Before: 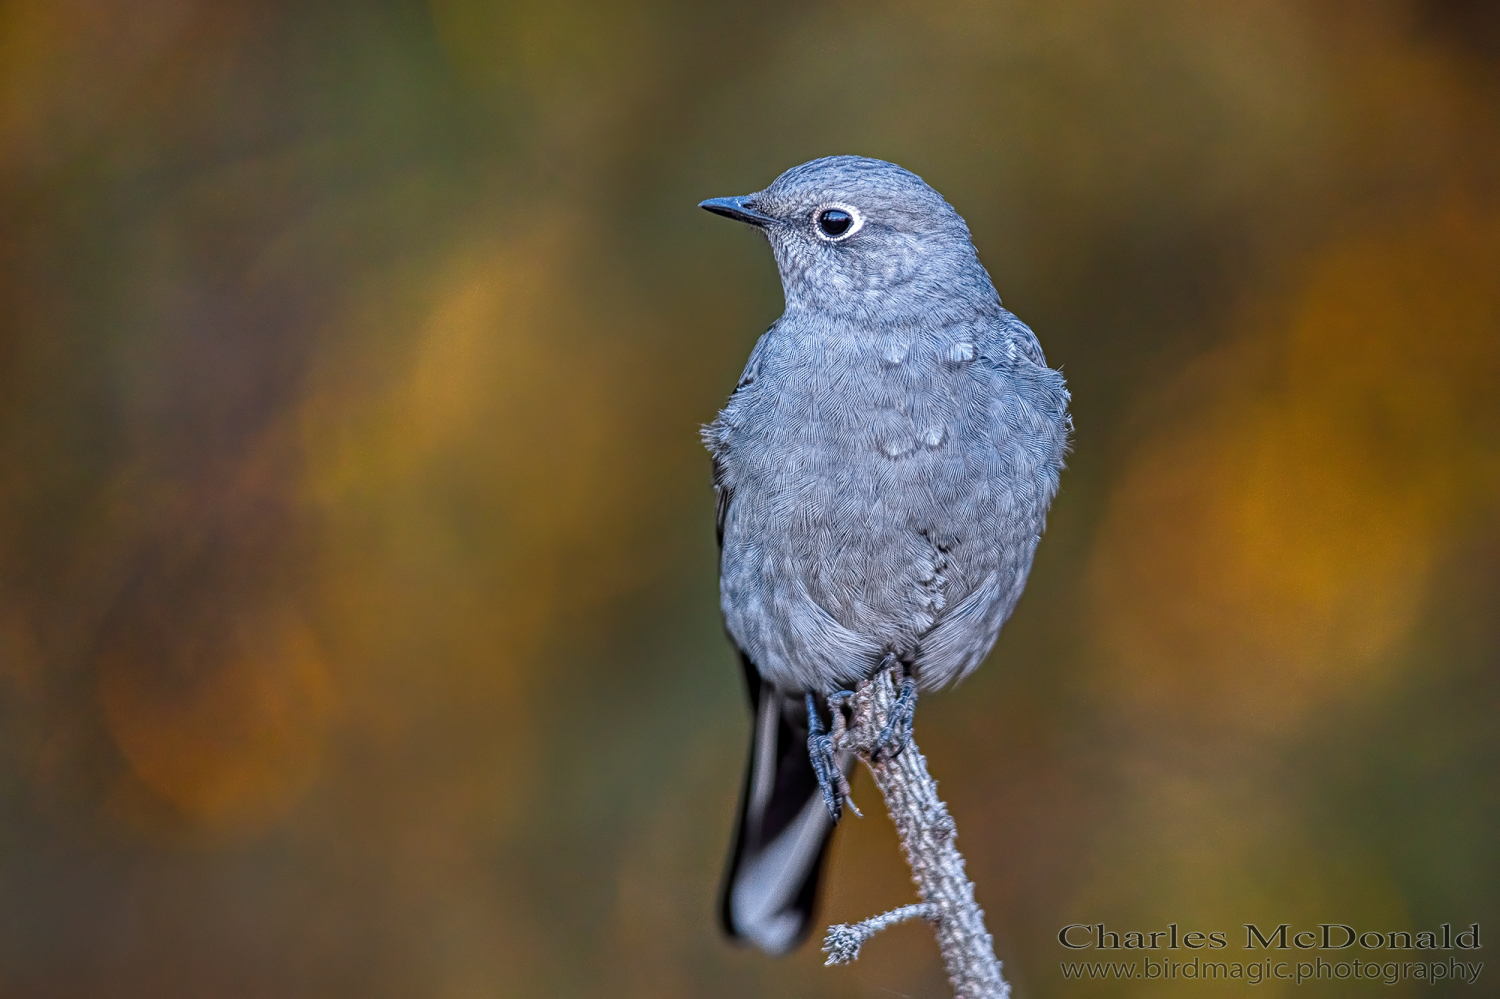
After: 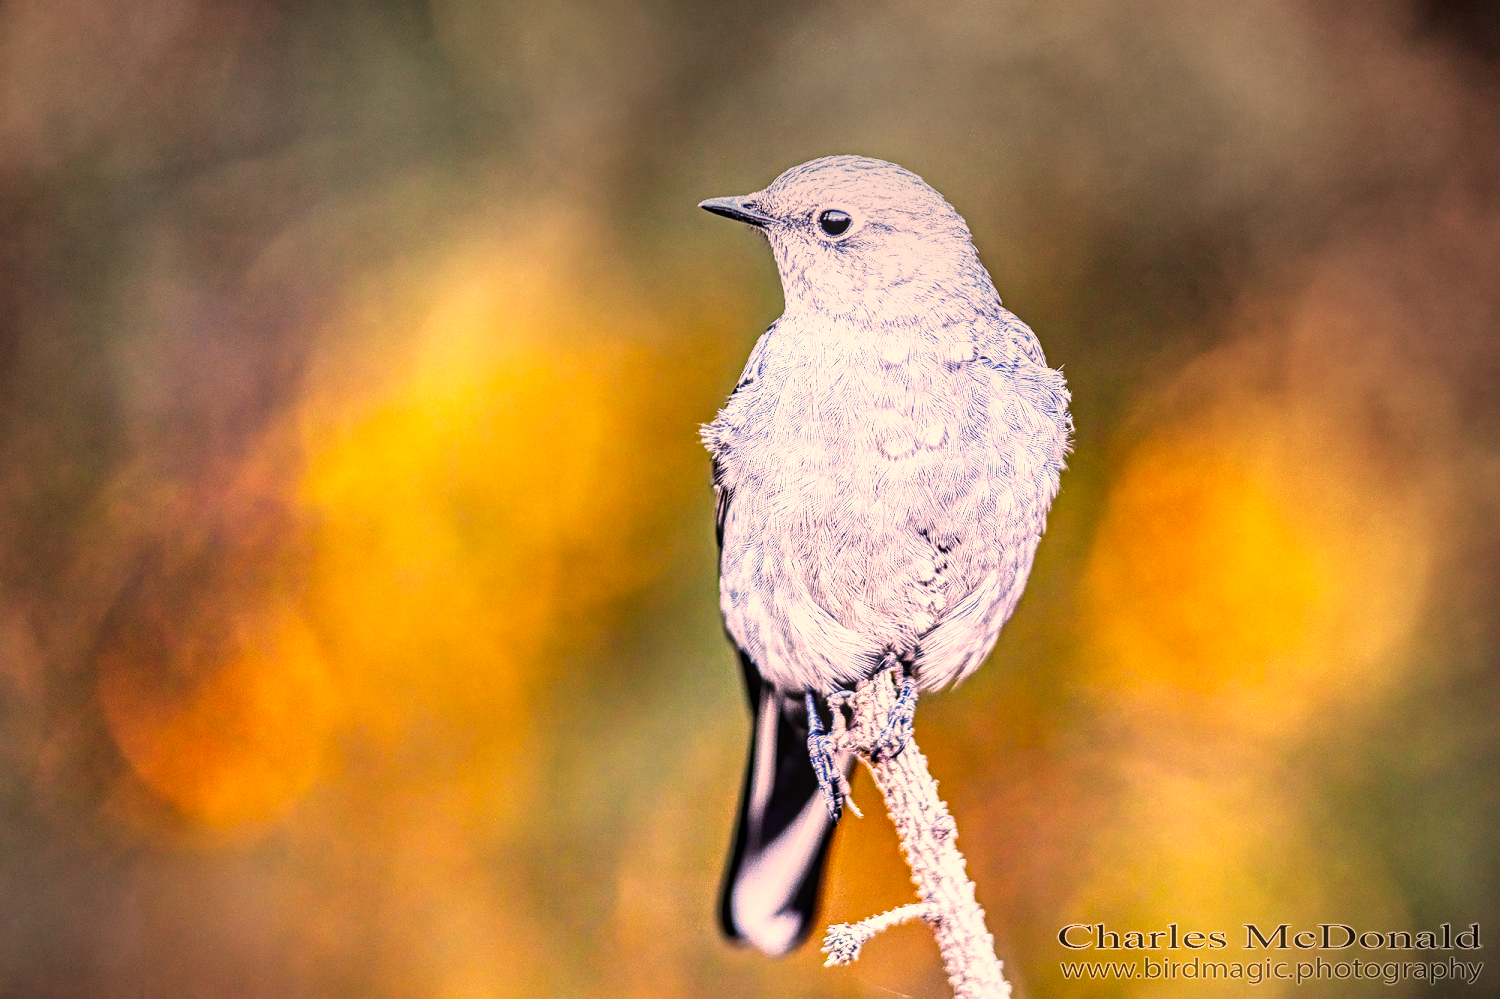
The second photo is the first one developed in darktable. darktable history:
vignetting: fall-off start 71.06%, center (-0.027, 0.402), width/height ratio 1.334
exposure: exposure 0.604 EV, compensate highlight preservation false
contrast equalizer: y [[0.6 ×6], [0.55 ×6], [0 ×6], [0 ×6], [0 ×6]], mix 0.154
local contrast: detail 130%
base curve: curves: ch0 [(0, 0) (0.007, 0.004) (0.027, 0.03) (0.046, 0.07) (0.207, 0.54) (0.442, 0.872) (0.673, 0.972) (1, 1)], preserve colors none
color correction: highlights a* 21.73, highlights b* 21.51
